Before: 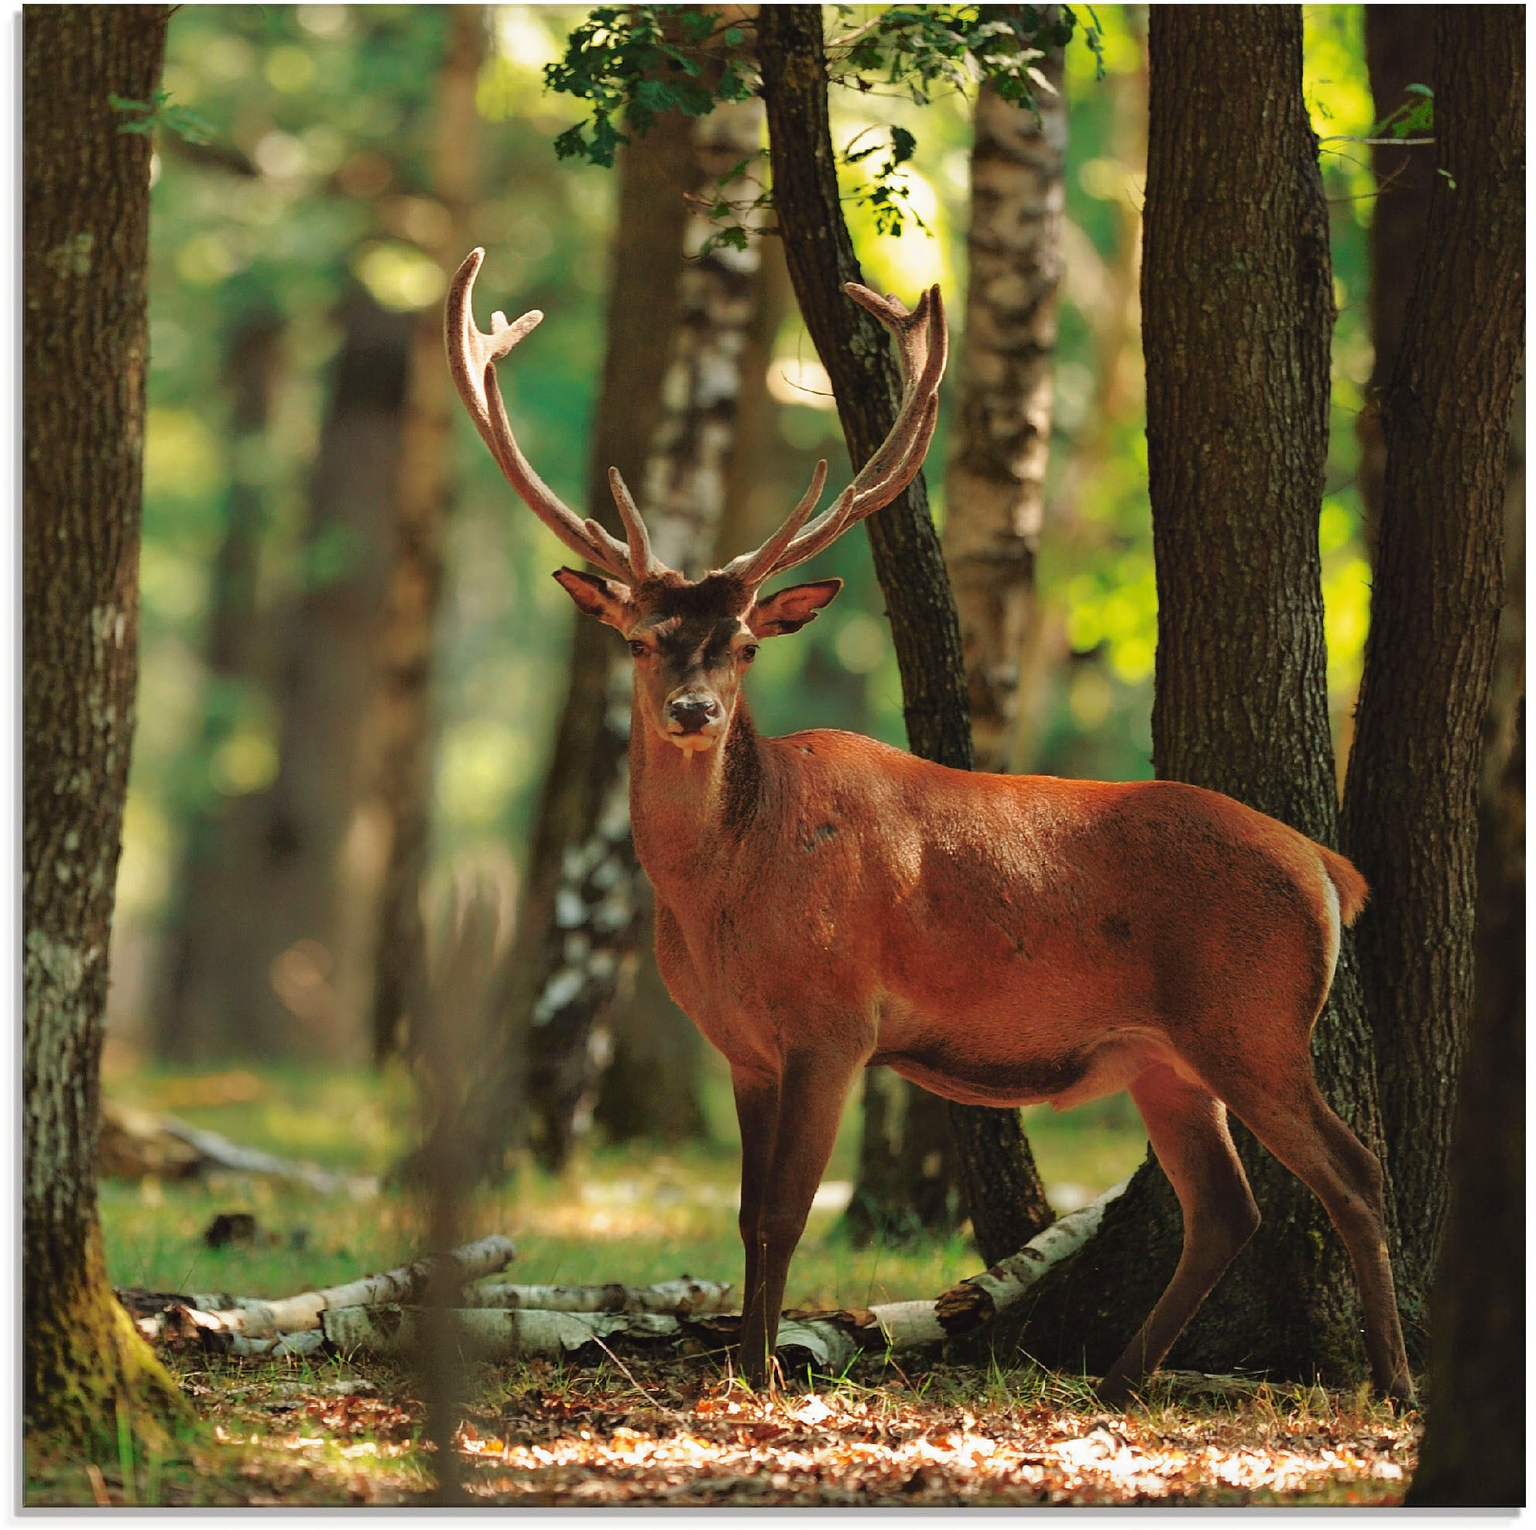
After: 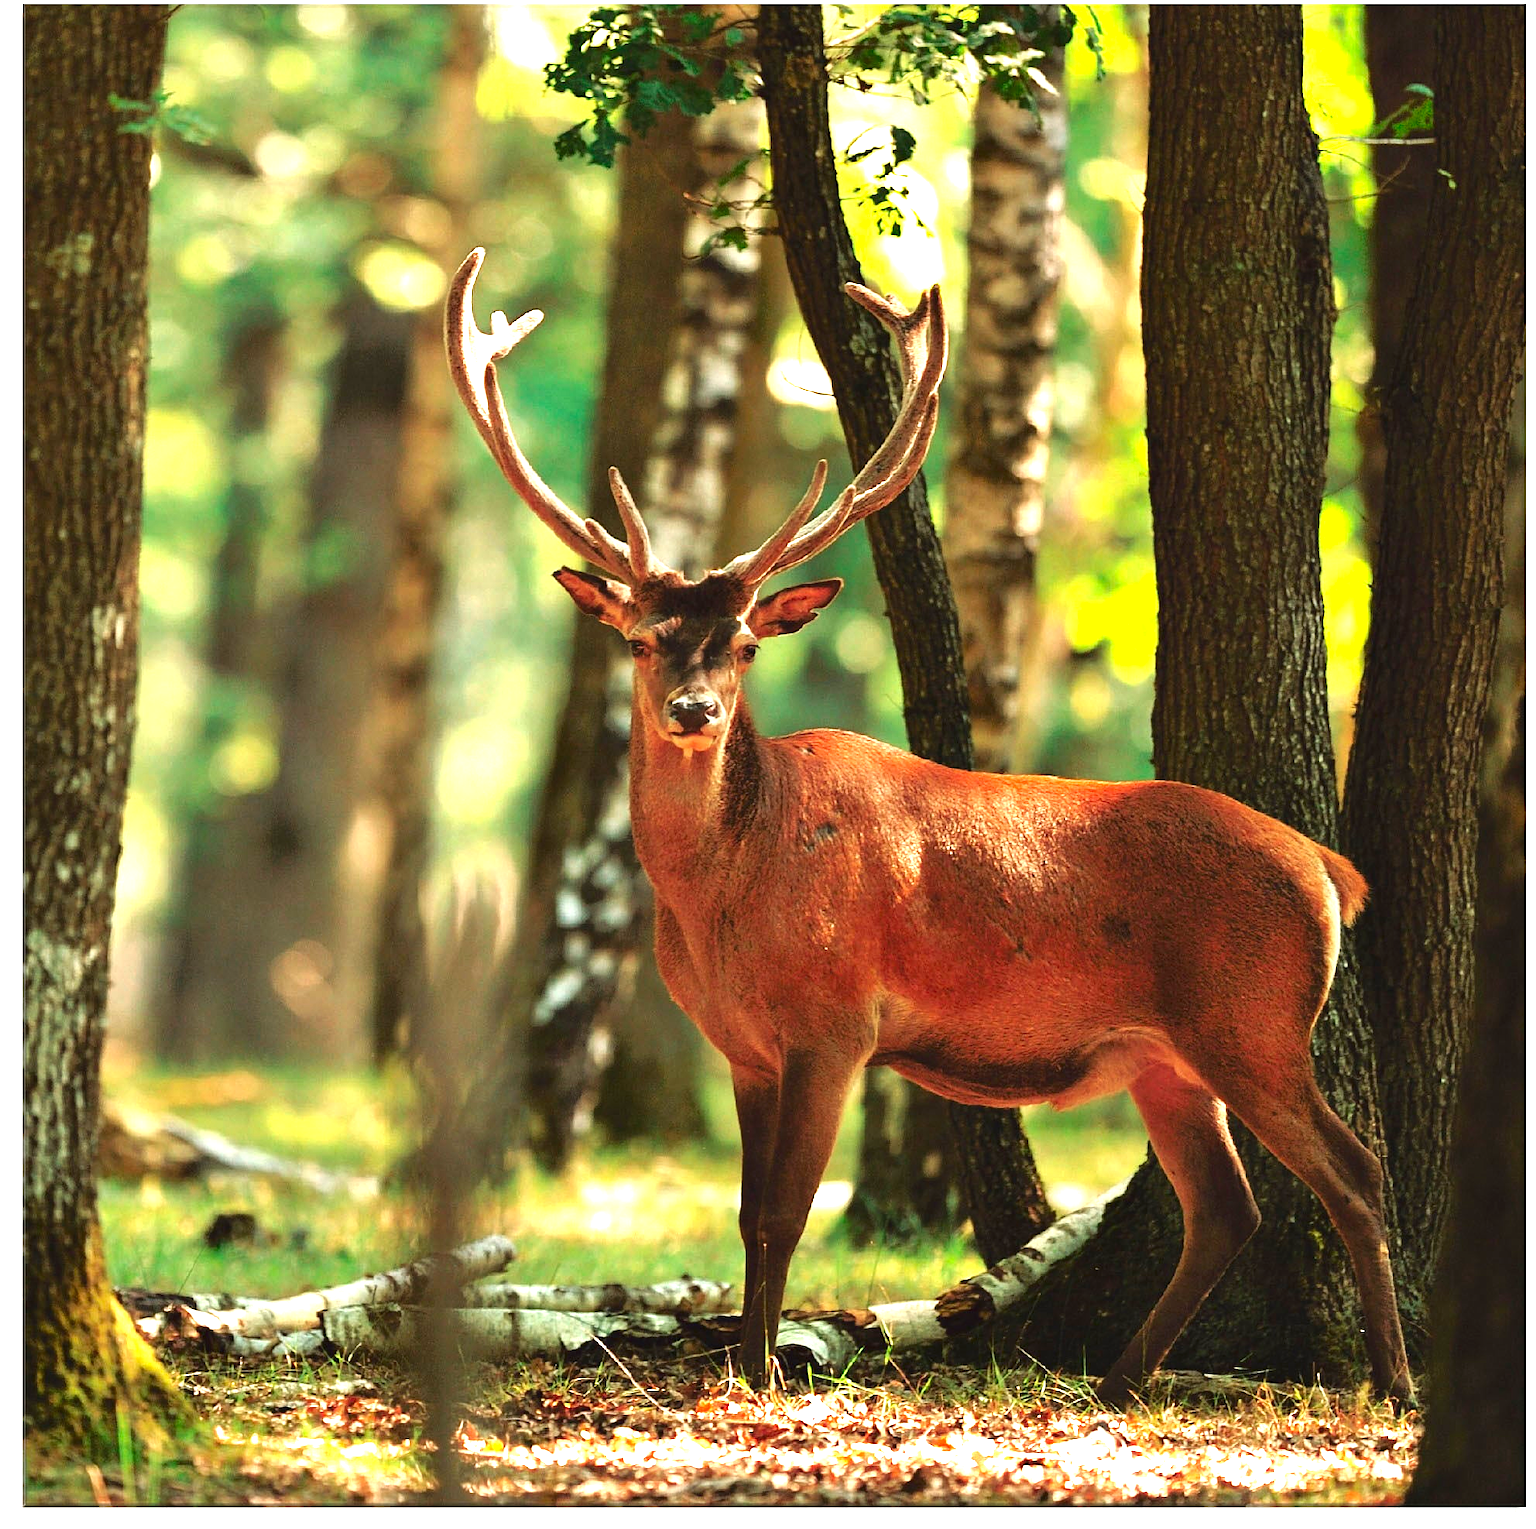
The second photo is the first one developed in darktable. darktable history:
contrast brightness saturation: contrast 0.068, brightness -0.134, saturation 0.056
exposure: black level correction 0, exposure 1.39 EV, compensate exposure bias true, compensate highlight preservation false
